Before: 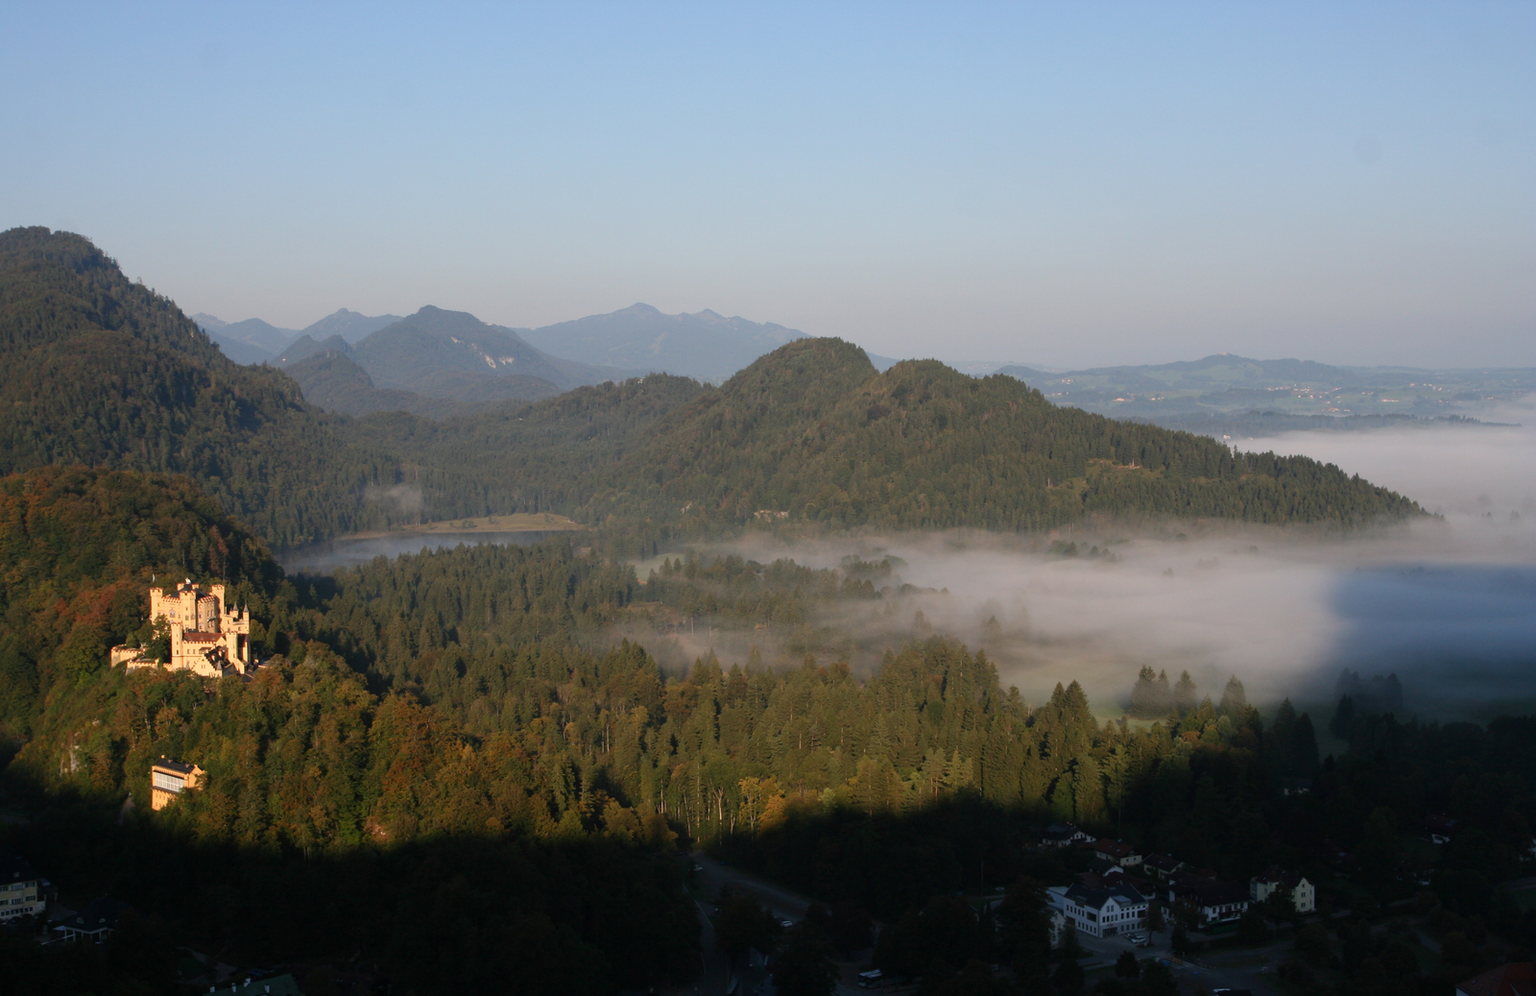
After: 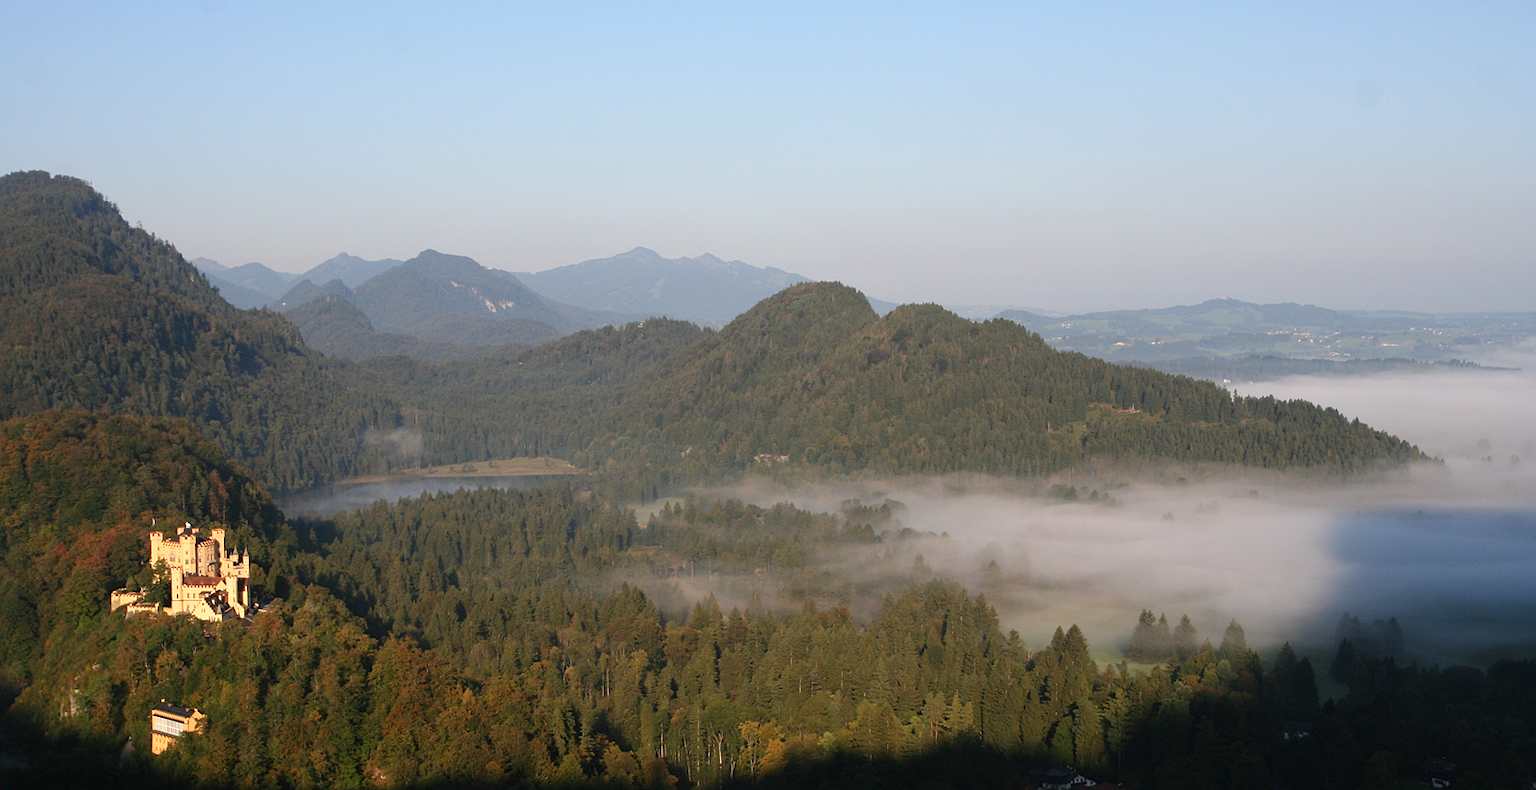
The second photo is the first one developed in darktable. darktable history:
sharpen: radius 1.272, amount 0.305, threshold 0
exposure: black level correction 0, exposure 0.3 EV, compensate highlight preservation false
crop and rotate: top 5.667%, bottom 14.937%
